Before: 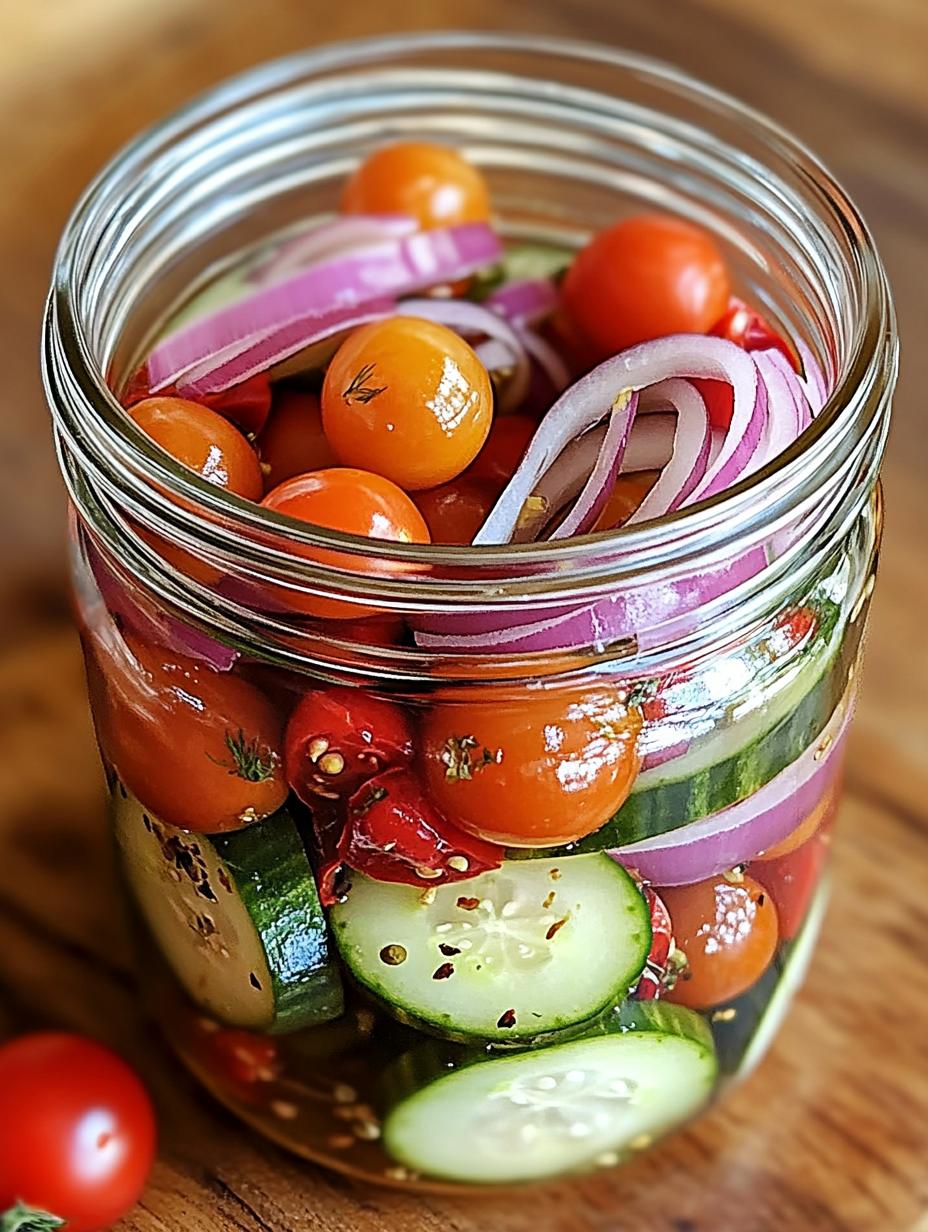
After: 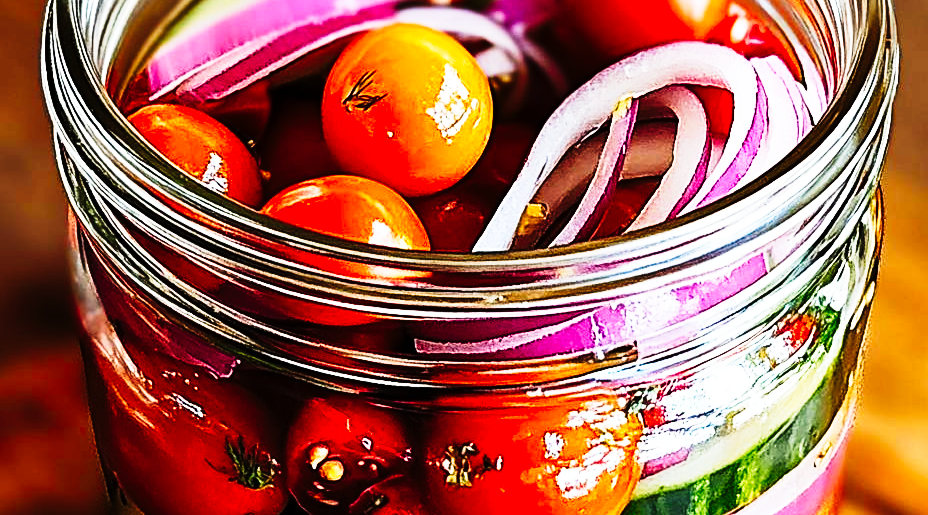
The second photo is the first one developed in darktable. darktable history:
crop and rotate: top 23.84%, bottom 34.294%
tone curve: curves: ch0 [(0, 0) (0.003, 0.001) (0.011, 0.005) (0.025, 0.009) (0.044, 0.014) (0.069, 0.018) (0.1, 0.025) (0.136, 0.029) (0.177, 0.042) (0.224, 0.064) (0.277, 0.107) (0.335, 0.182) (0.399, 0.3) (0.468, 0.462) (0.543, 0.639) (0.623, 0.802) (0.709, 0.916) (0.801, 0.963) (0.898, 0.988) (1, 1)], preserve colors none
